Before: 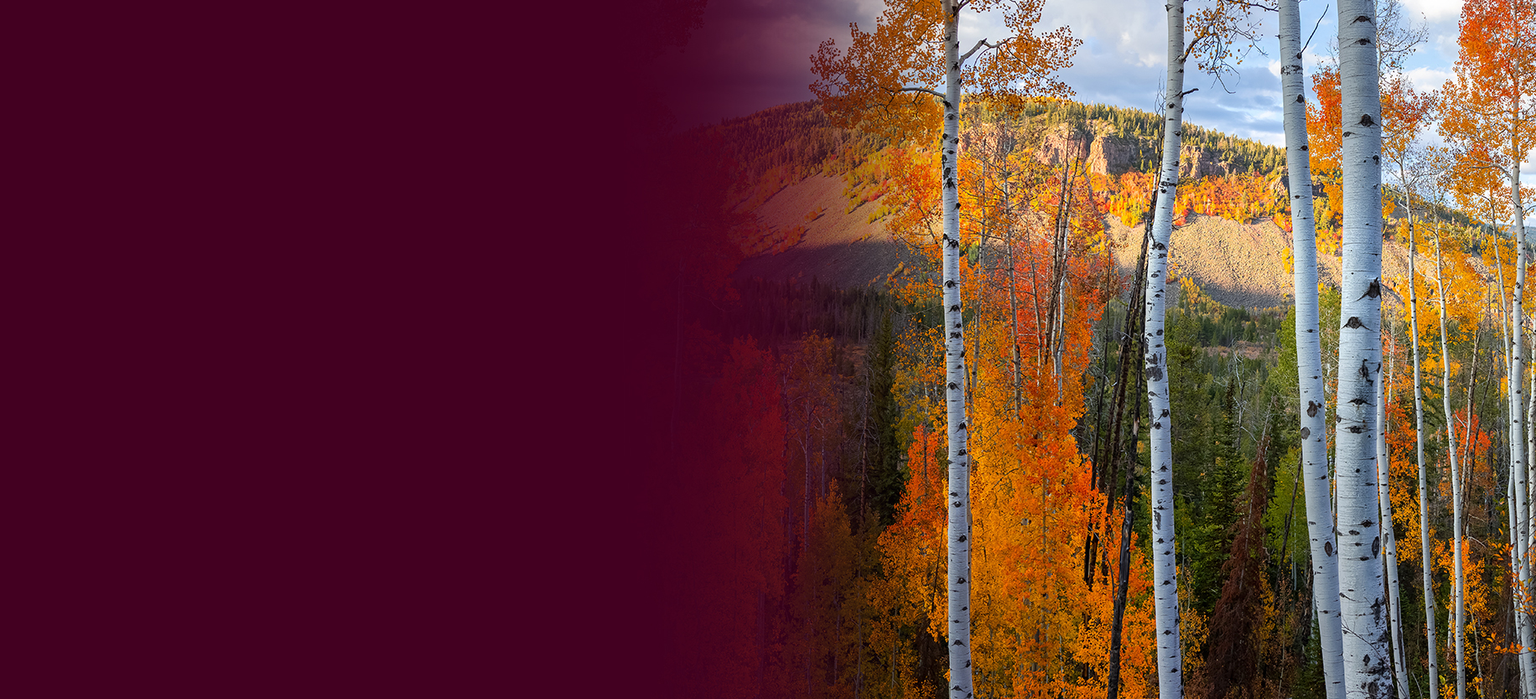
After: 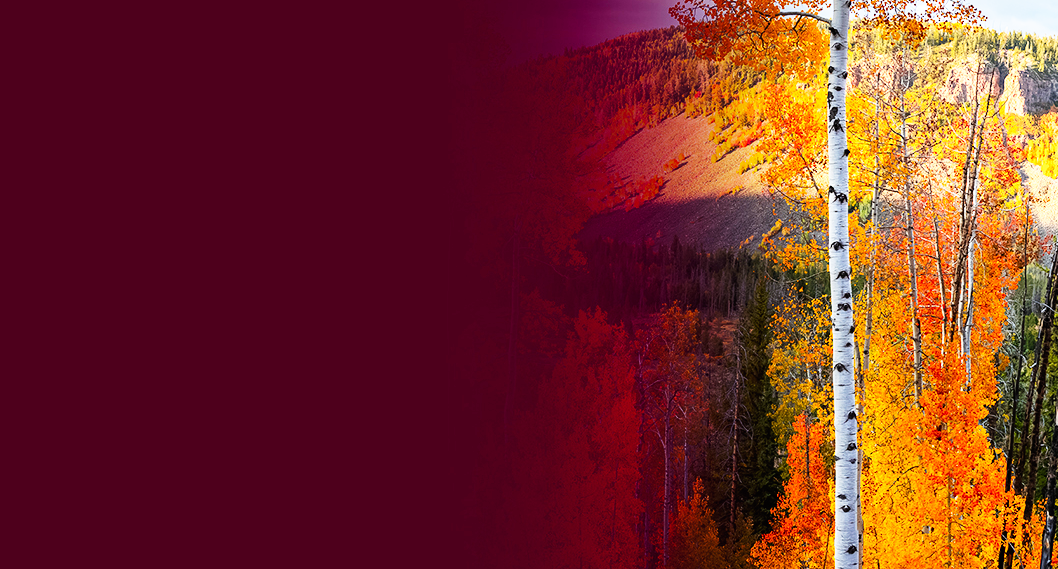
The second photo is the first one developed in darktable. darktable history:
base curve: curves: ch0 [(0, 0) (0.007, 0.004) (0.027, 0.03) (0.046, 0.07) (0.207, 0.54) (0.442, 0.872) (0.673, 0.972) (1, 1)], preserve colors none
crop: left 16.202%, top 11.208%, right 26.045%, bottom 20.557%
